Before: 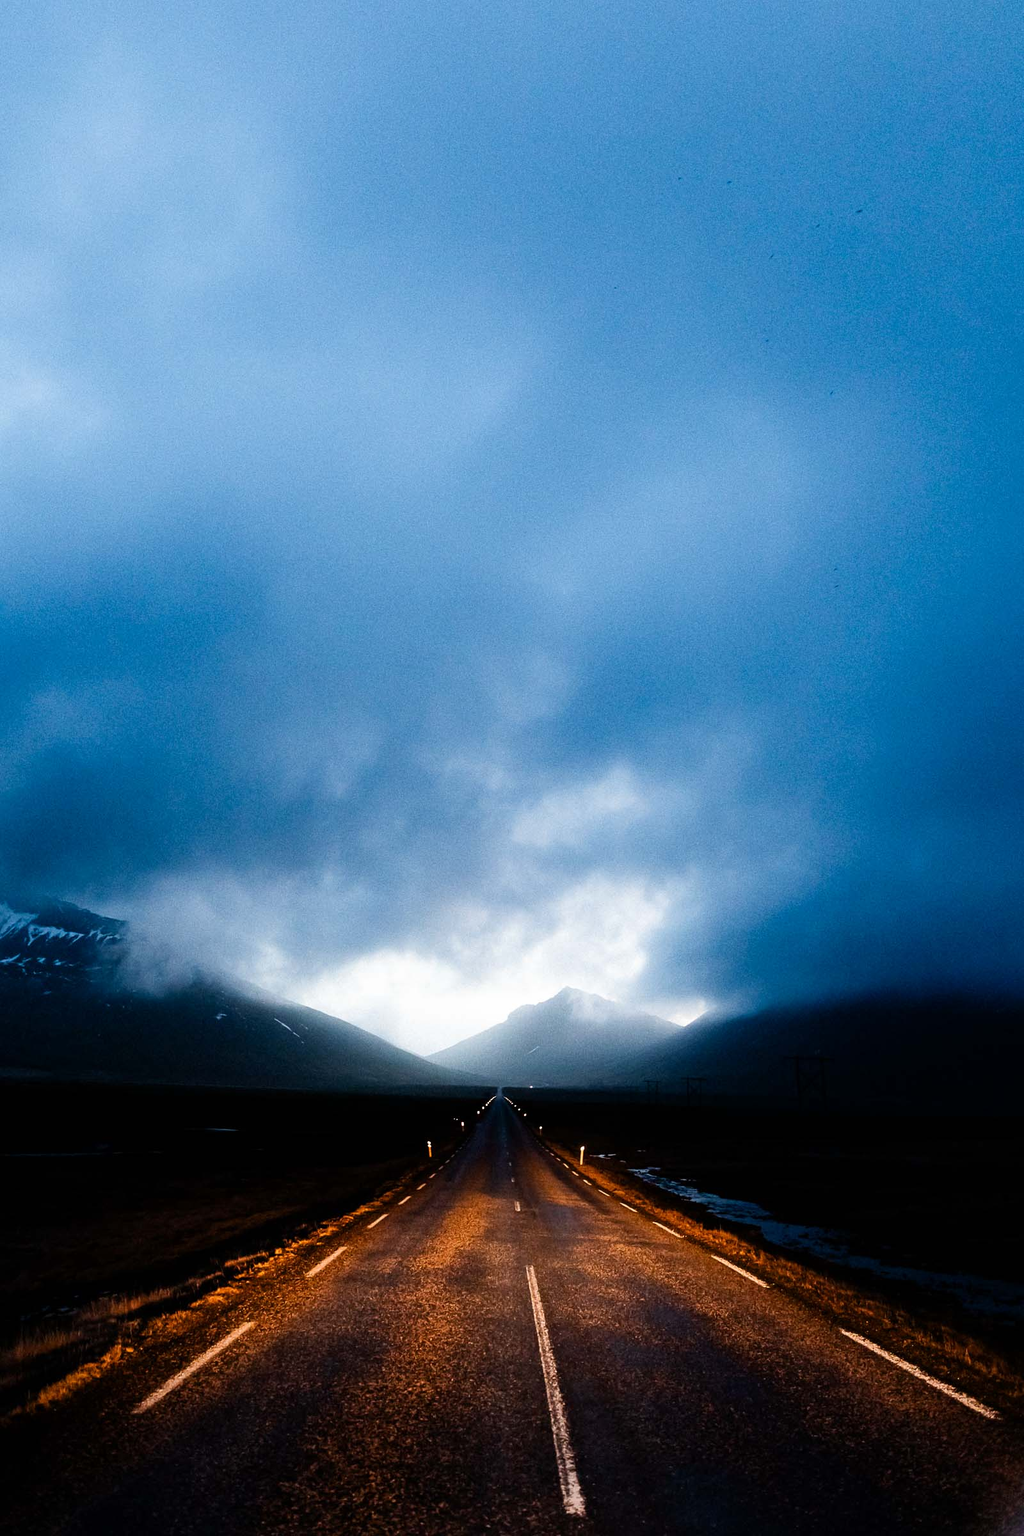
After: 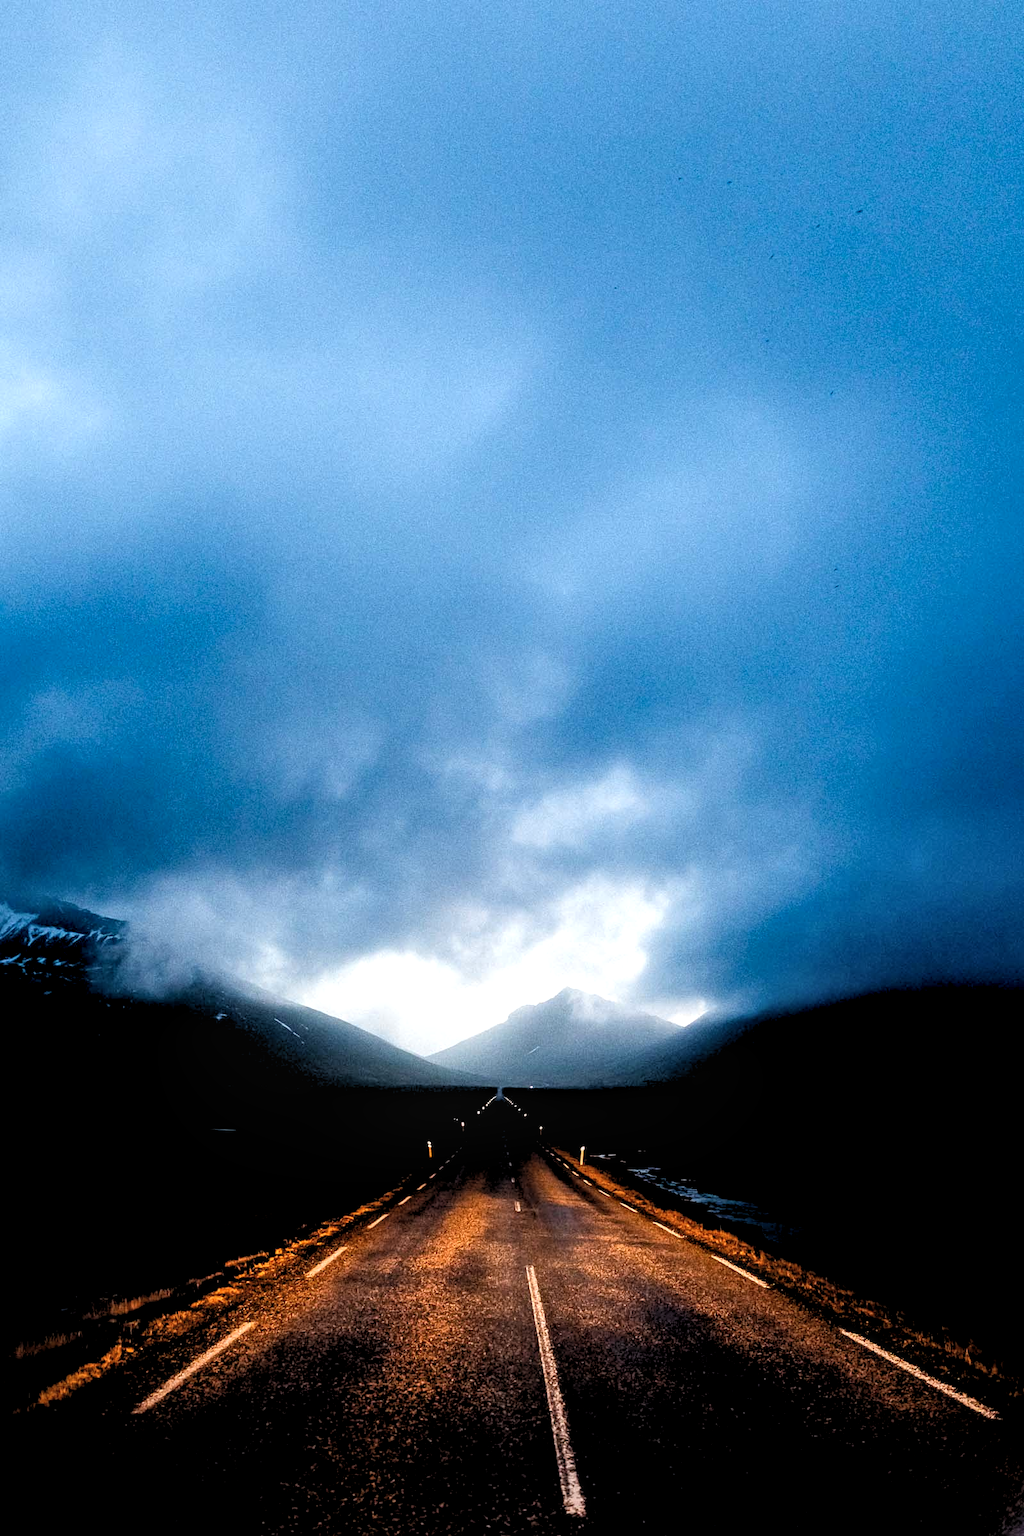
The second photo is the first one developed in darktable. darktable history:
local contrast: detail 130%
rgb levels: levels [[0.01, 0.419, 0.839], [0, 0.5, 1], [0, 0.5, 1]]
